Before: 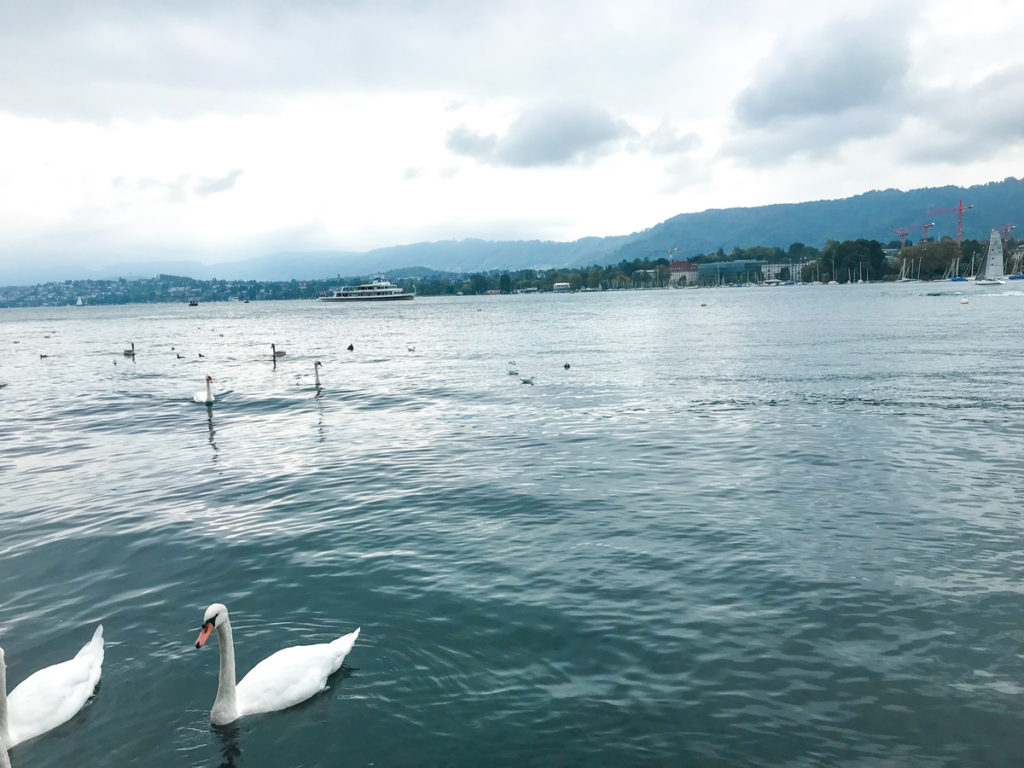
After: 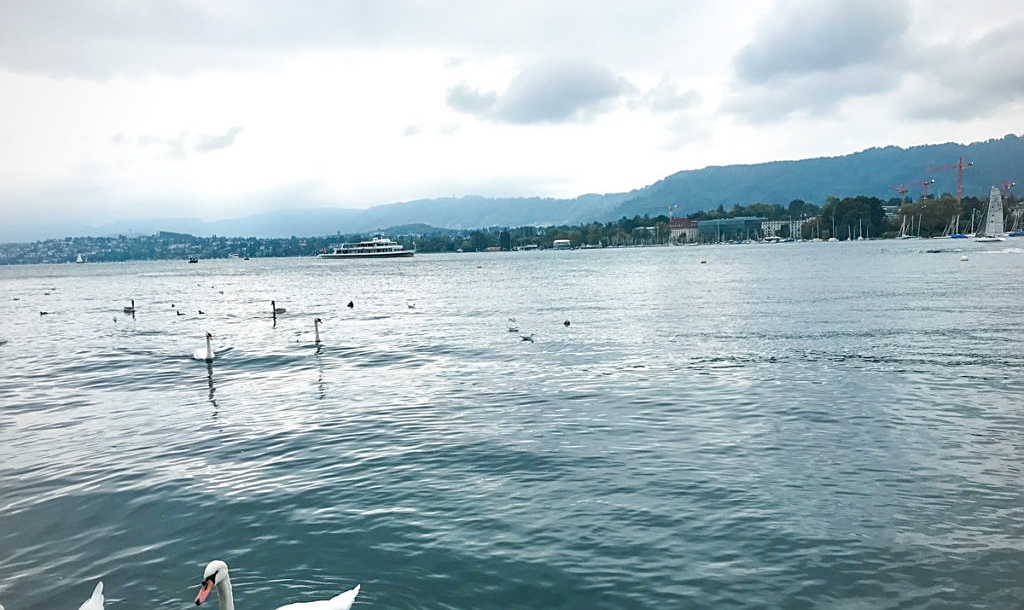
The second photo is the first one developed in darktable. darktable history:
sharpen: on, module defaults
vignetting: fall-off radius 61%, brightness -0.263, unbound false
crop and rotate: top 5.654%, bottom 14.804%
